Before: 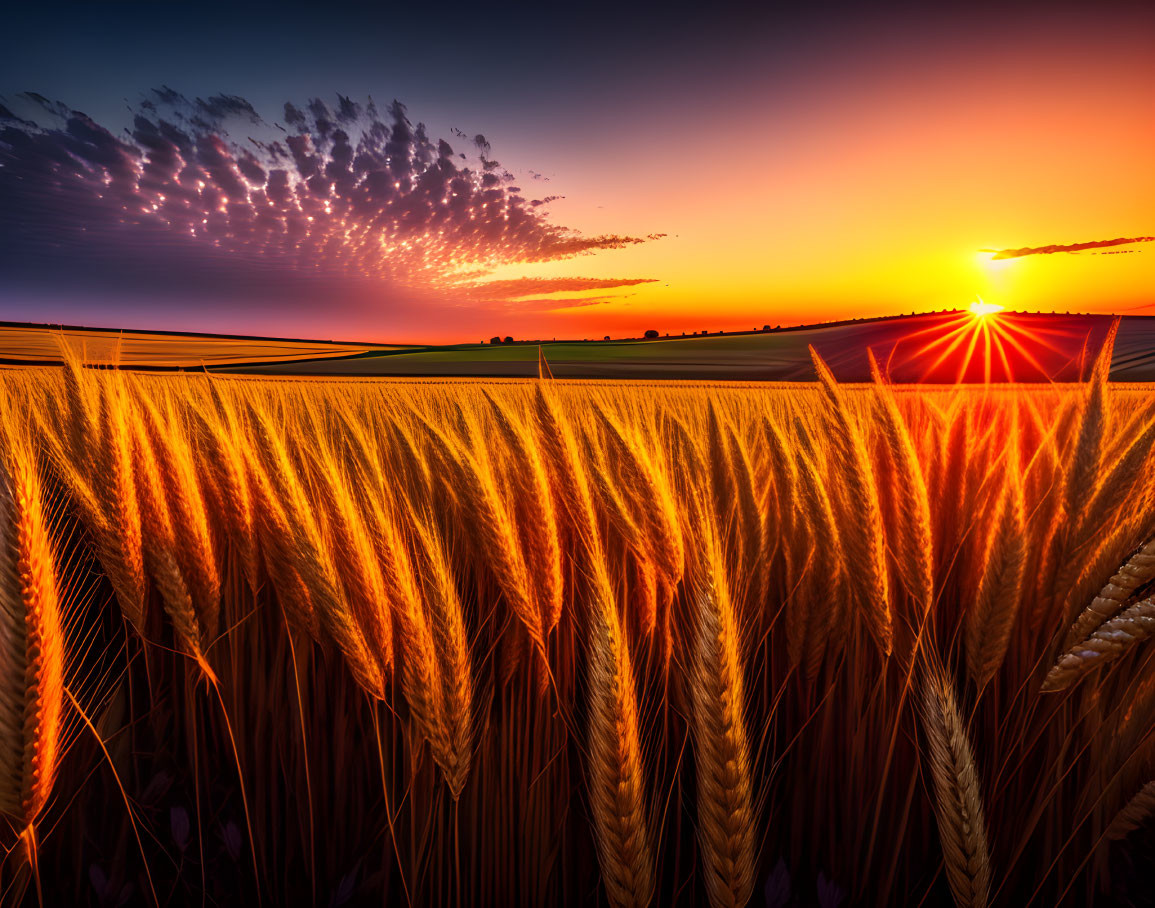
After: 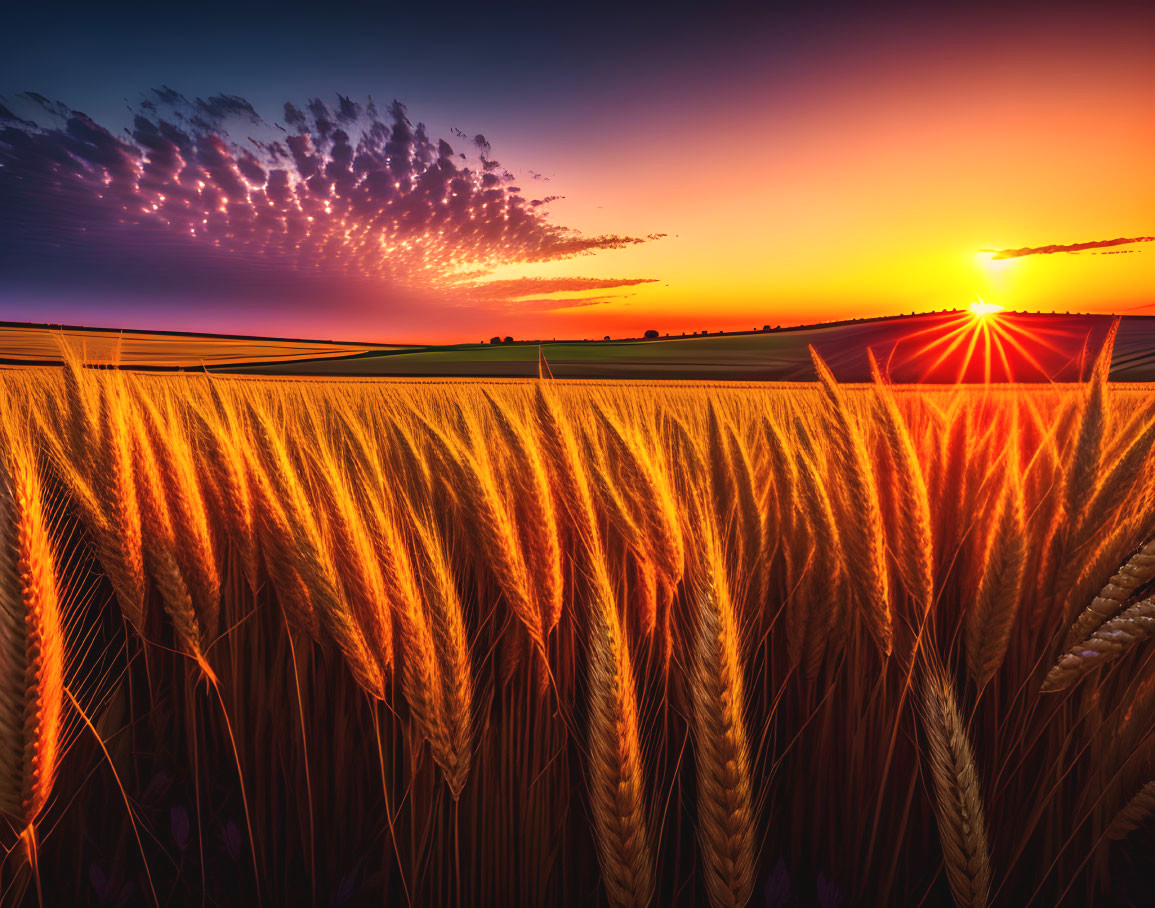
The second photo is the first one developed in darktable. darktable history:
exposure: black level correction -0.004, exposure 0.051 EV, compensate highlight preservation false
velvia: strength 44.93%
